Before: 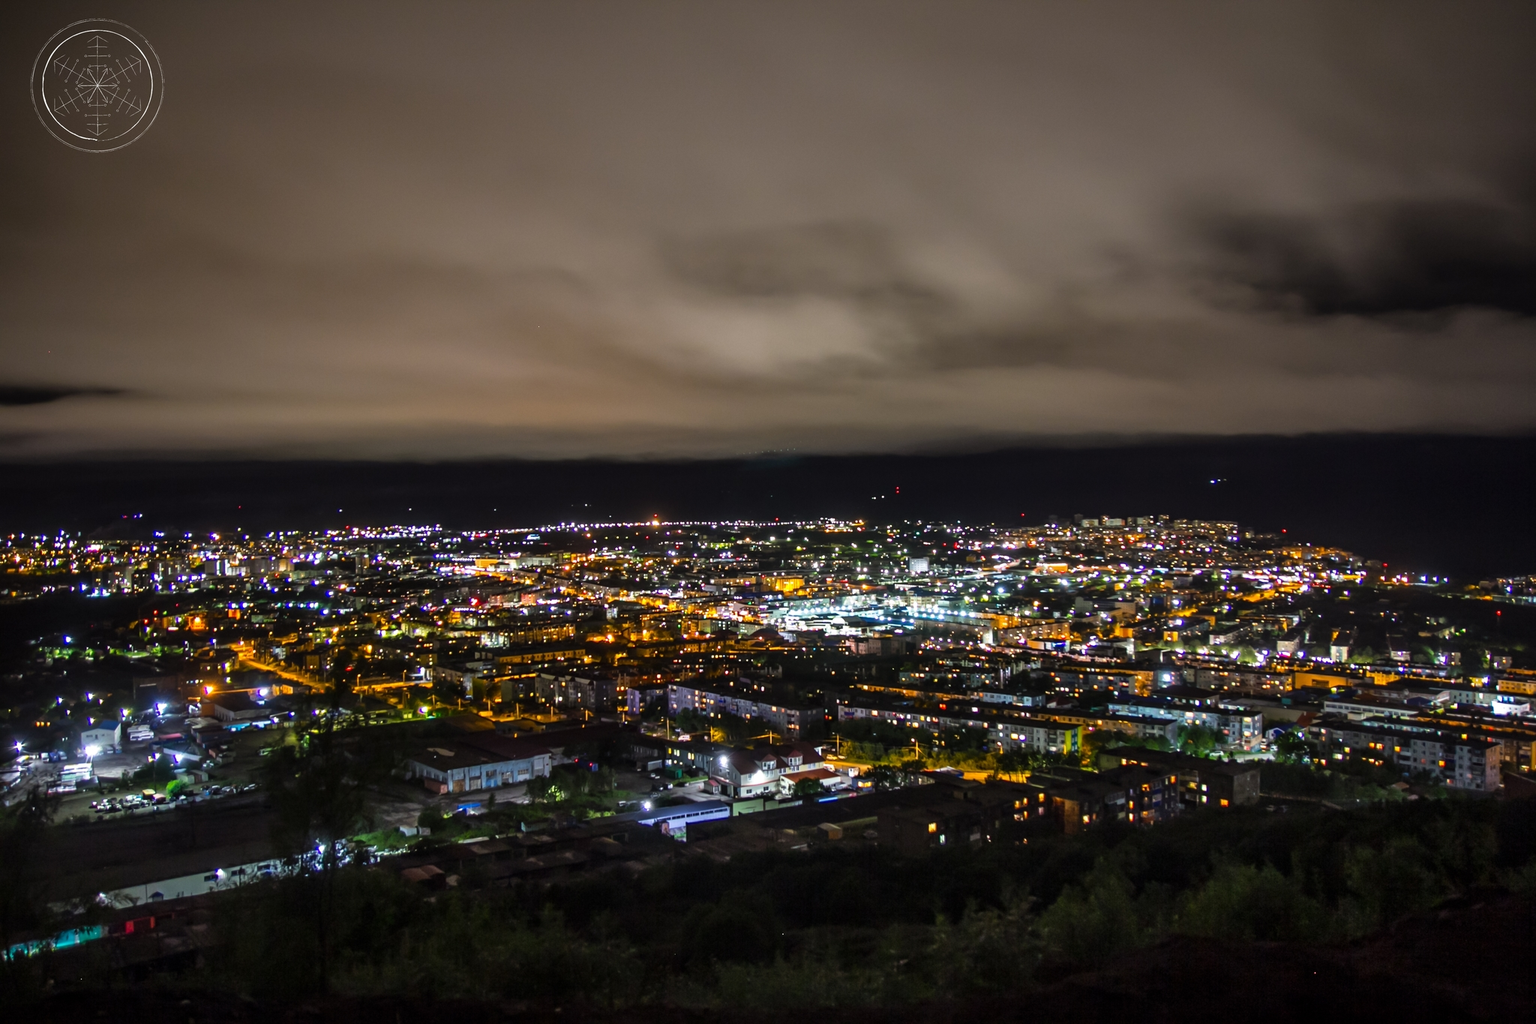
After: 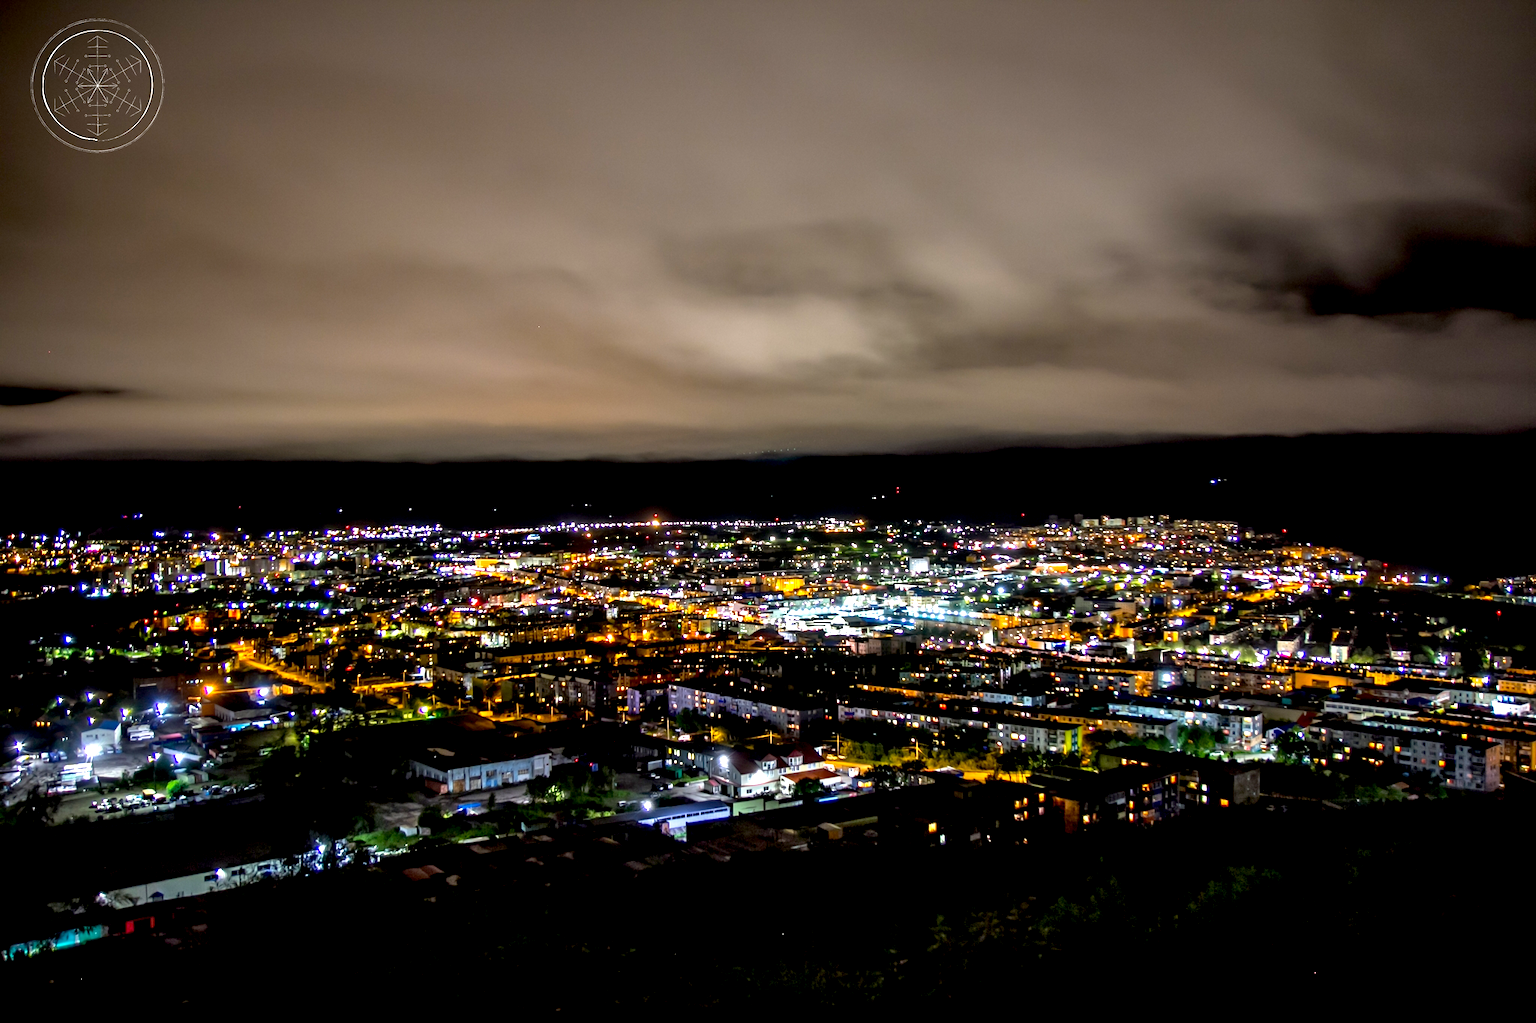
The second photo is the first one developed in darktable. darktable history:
exposure: black level correction 0.012, exposure 0.703 EV, compensate highlight preservation false
